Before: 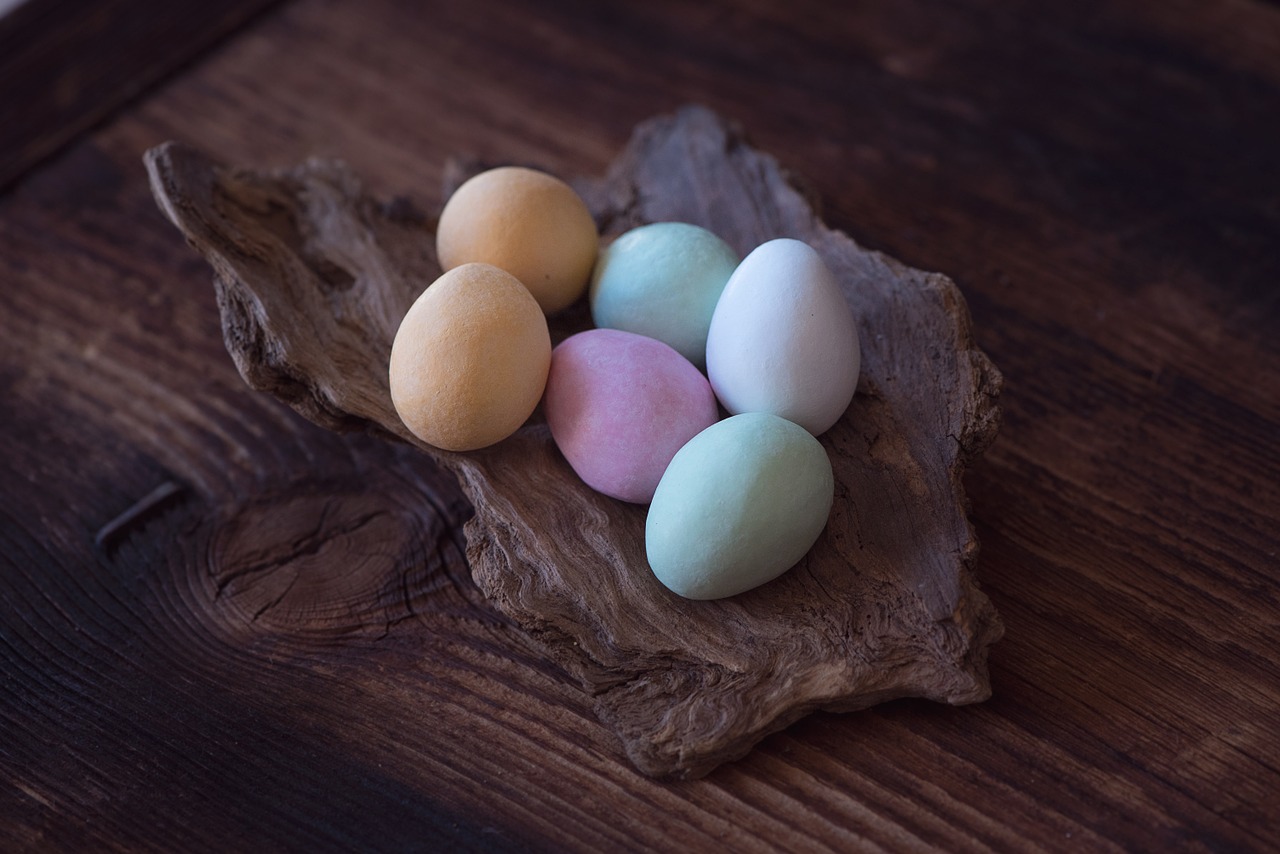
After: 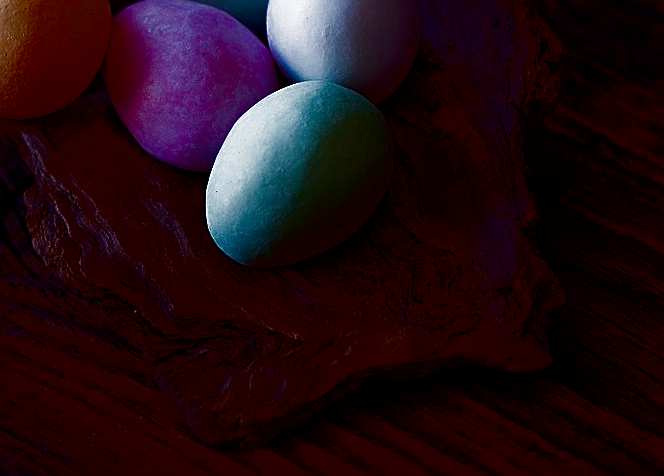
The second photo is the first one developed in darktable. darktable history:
color balance rgb: perceptual saturation grading › global saturation 20%, perceptual saturation grading › highlights -49.067%, perceptual saturation grading › shadows 25.853%, global vibrance 15.155%
contrast brightness saturation: brightness -0.984, saturation 0.987
sharpen: on, module defaults
filmic rgb: black relative exposure -8.2 EV, white relative exposure 2.2 EV, threshold 3.03 EV, target white luminance 99.946%, hardness 7.06, latitude 74.96%, contrast 1.324, highlights saturation mix -2.97%, shadows ↔ highlights balance 30.2%, color science v4 (2020), enable highlight reconstruction true
crop: left 34.45%, top 38.951%, right 13.654%, bottom 5.304%
